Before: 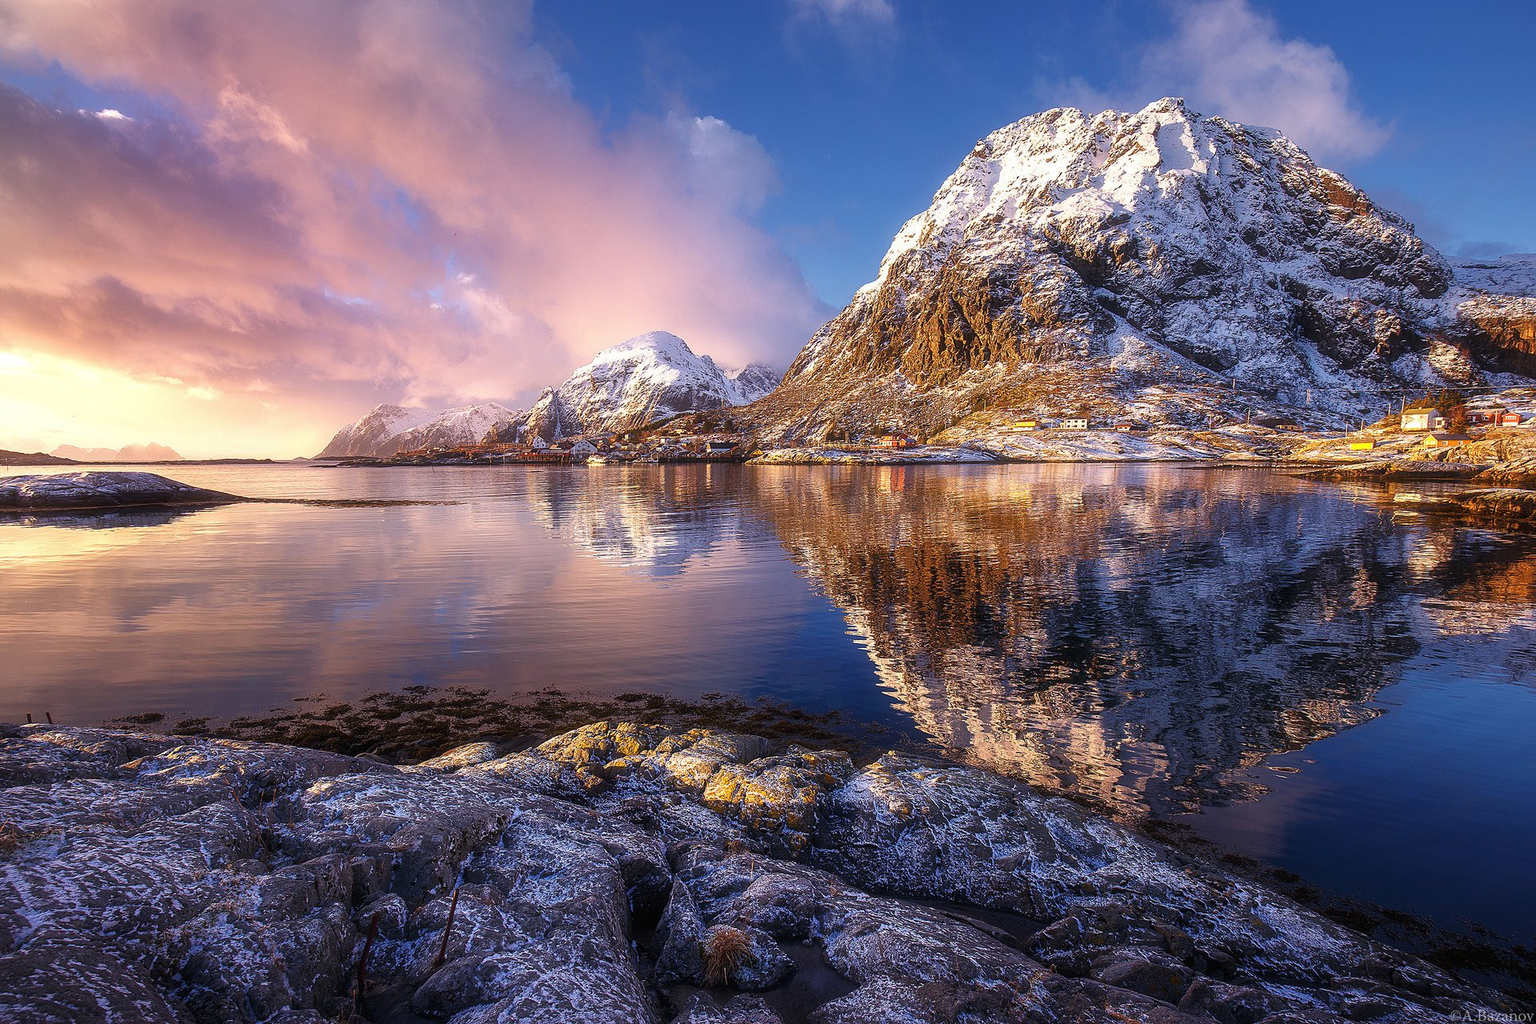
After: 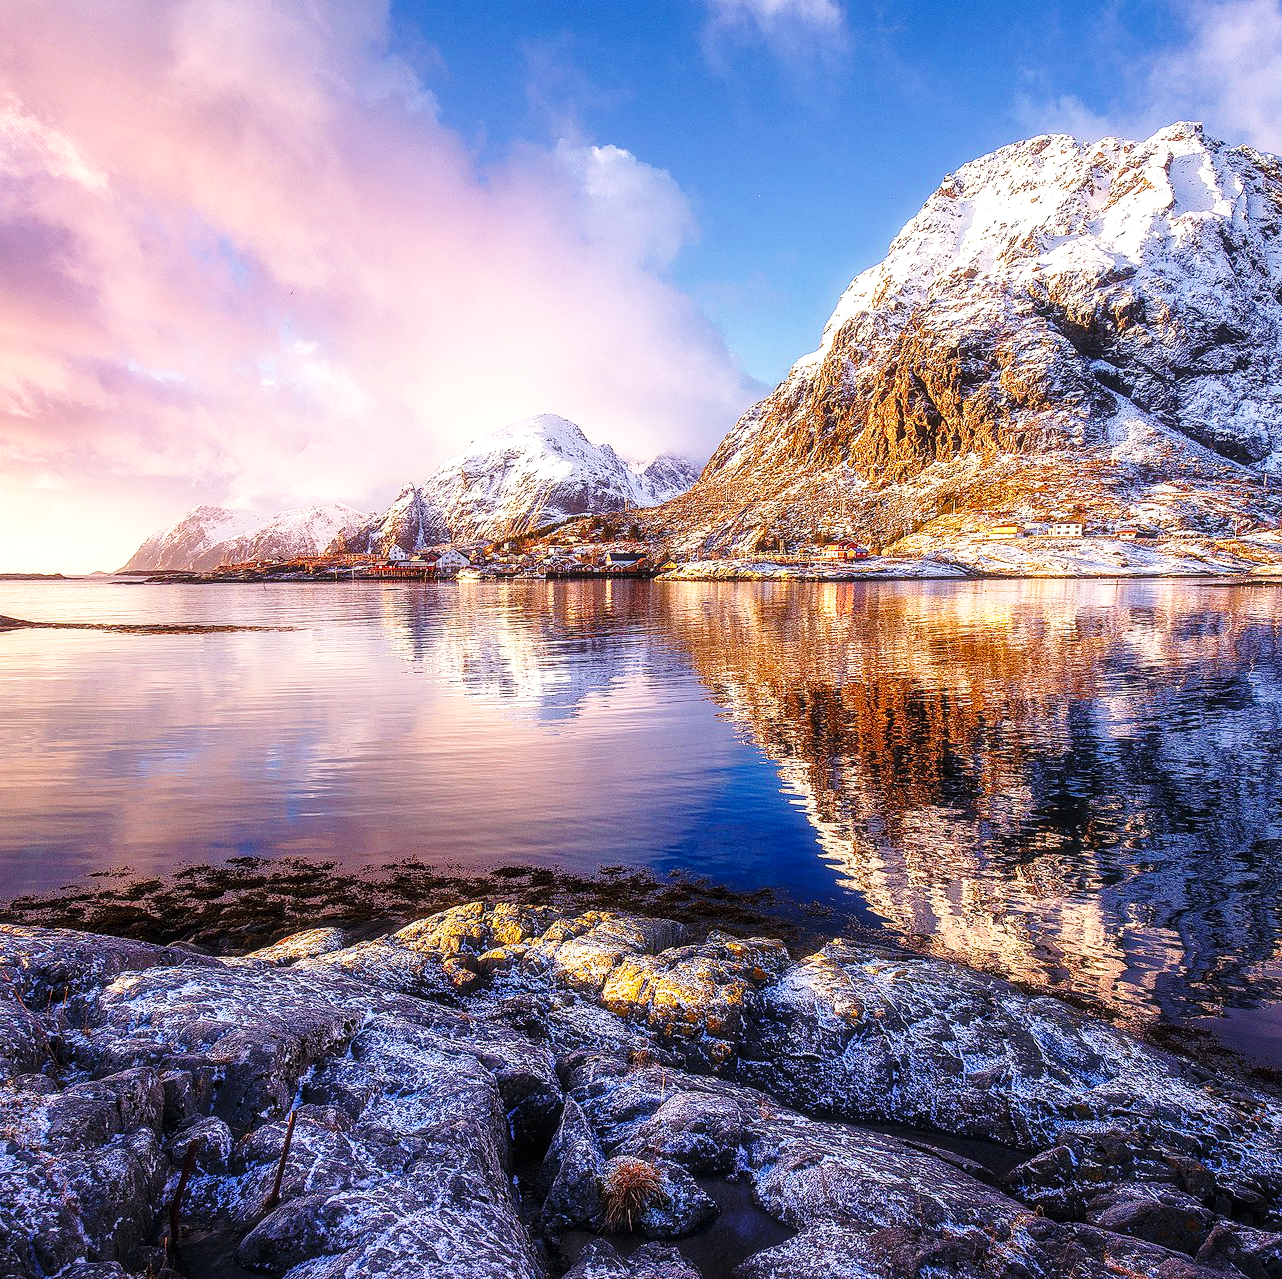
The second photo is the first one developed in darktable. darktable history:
local contrast: on, module defaults
crop and rotate: left 14.456%, right 18.735%
base curve: curves: ch0 [(0, 0) (0.028, 0.03) (0.105, 0.232) (0.387, 0.748) (0.754, 0.968) (1, 1)], preserve colors none
